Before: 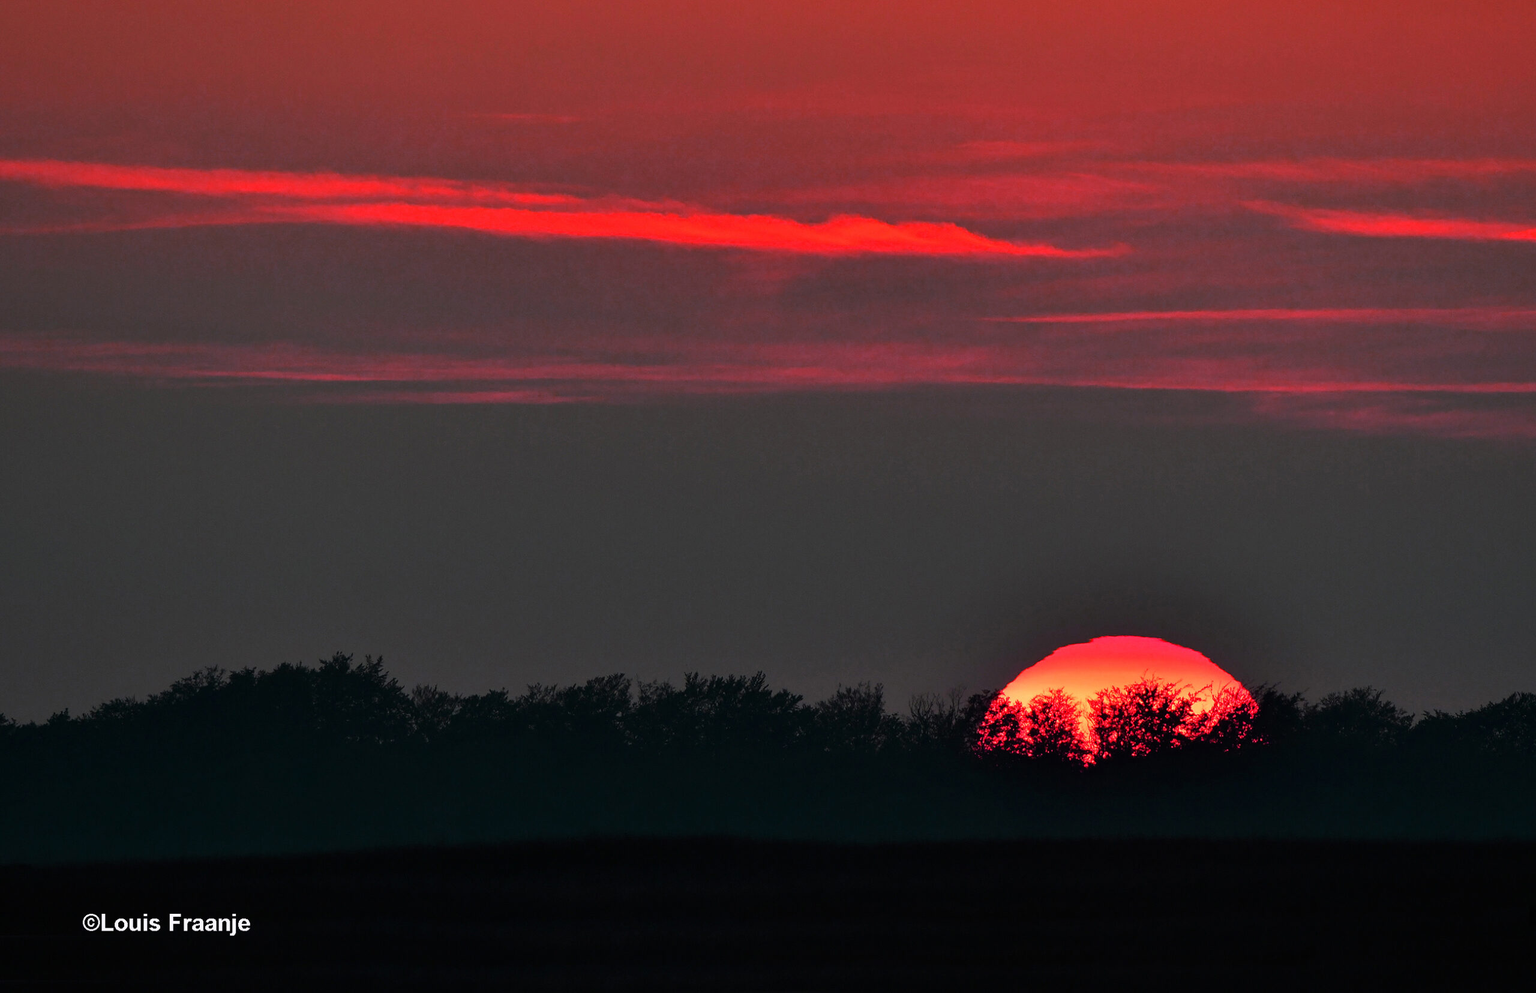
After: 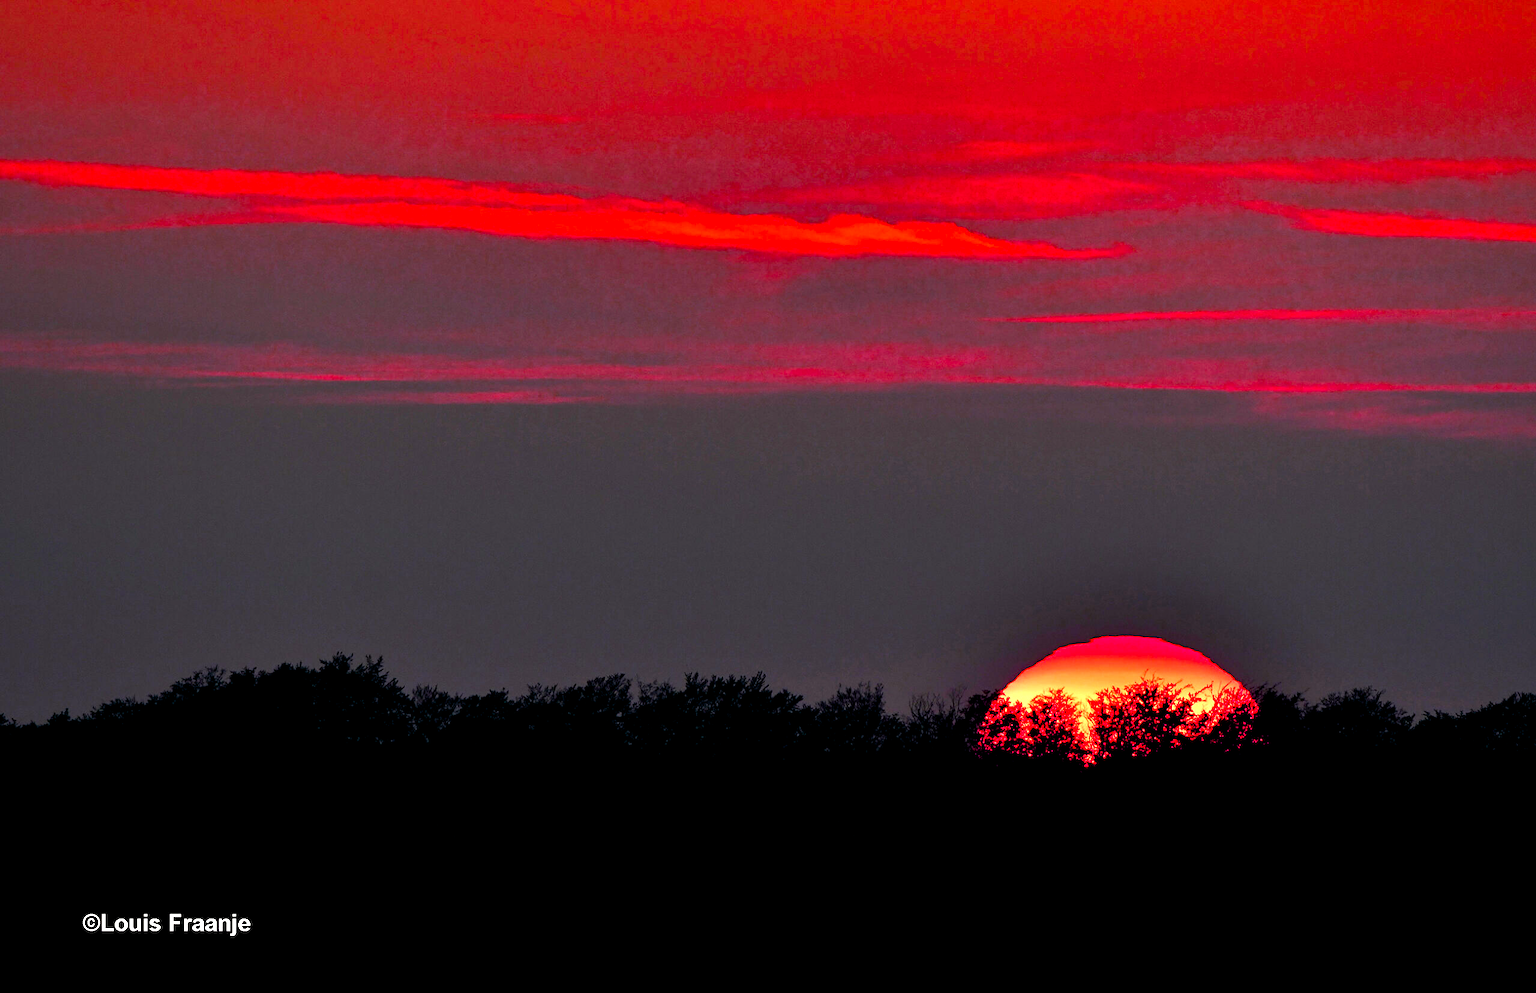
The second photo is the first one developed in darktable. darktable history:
exposure: exposure 0.559 EV, compensate highlight preservation false
color balance rgb: shadows lift › luminance -21.66%, shadows lift › chroma 6.57%, shadows lift › hue 270°, power › chroma 0.68%, power › hue 60°, highlights gain › luminance 6.08%, highlights gain › chroma 1.33%, highlights gain › hue 90°, global offset › luminance -0.87%, perceptual saturation grading › global saturation 26.86%, perceptual saturation grading › highlights -28.39%, perceptual saturation grading › mid-tones 15.22%, perceptual saturation grading › shadows 33.98%, perceptual brilliance grading › highlights 10%, perceptual brilliance grading › mid-tones 5%
